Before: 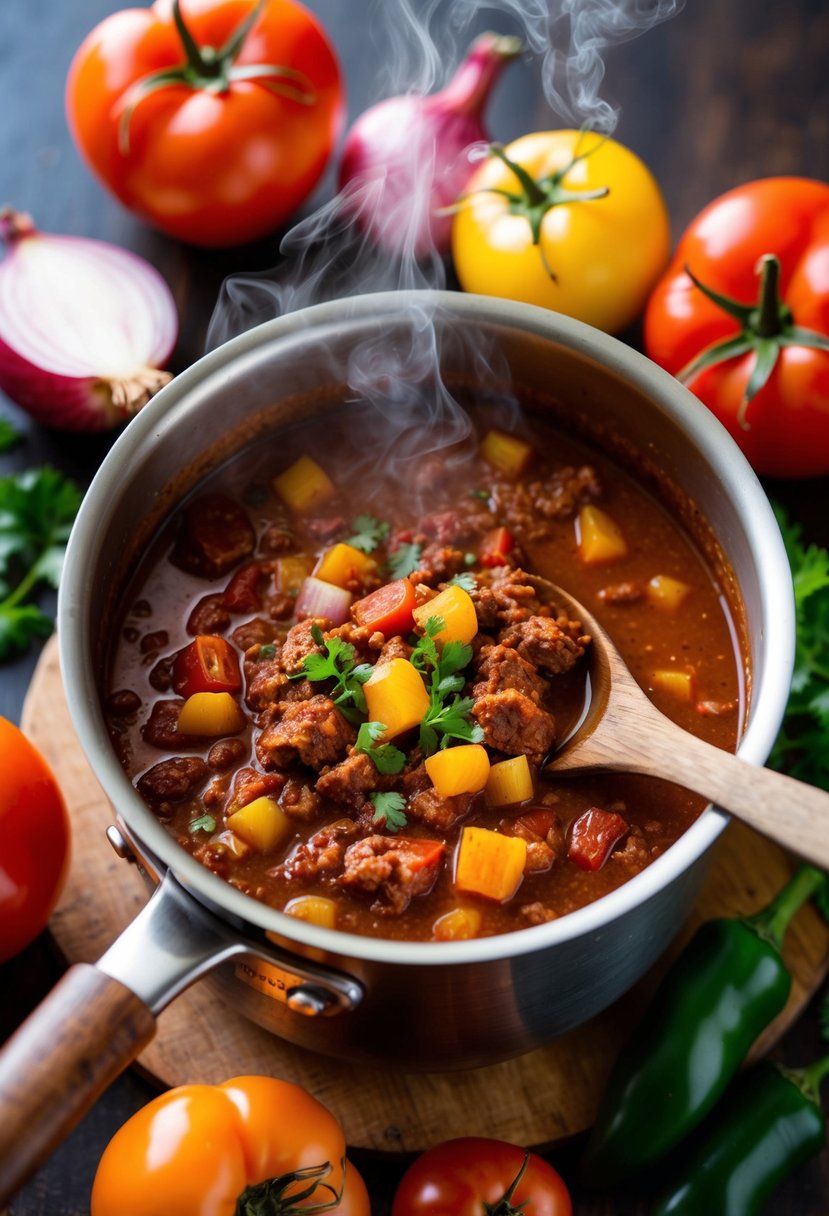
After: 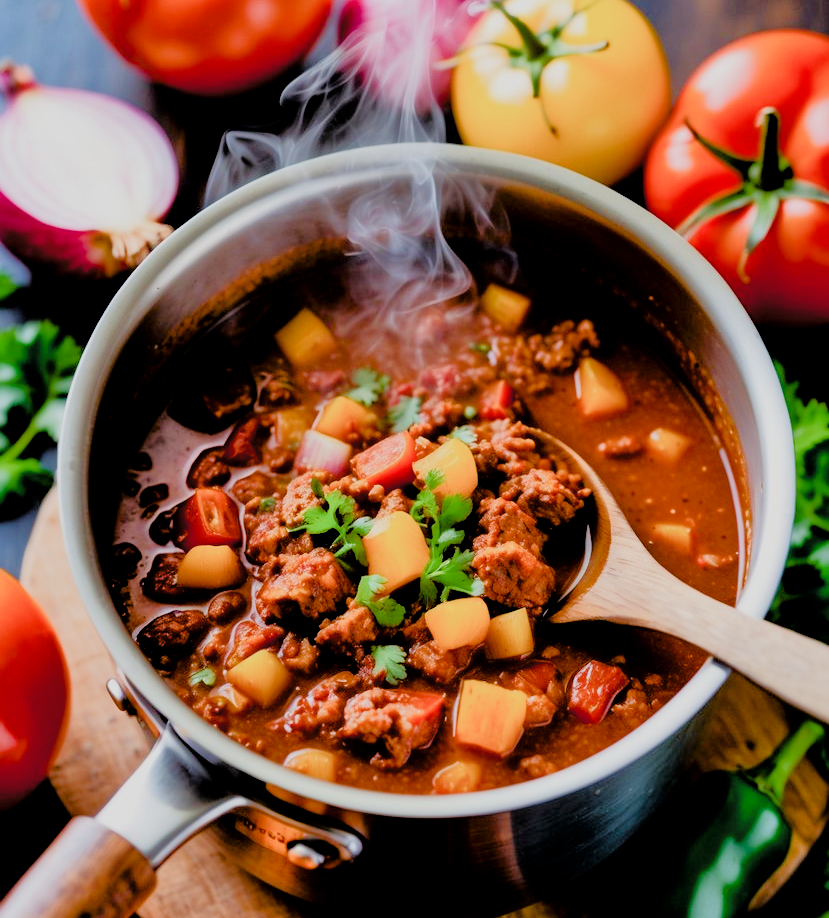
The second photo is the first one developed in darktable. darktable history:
crop and rotate: top 12.157%, bottom 12.32%
tone curve: curves: ch0 [(0.003, 0) (0.066, 0.017) (0.163, 0.09) (0.264, 0.238) (0.395, 0.421) (0.517, 0.56) (0.688, 0.743) (0.791, 0.814) (1, 1)]; ch1 [(0, 0) (0.164, 0.115) (0.337, 0.332) (0.39, 0.398) (0.464, 0.461) (0.501, 0.5) (0.507, 0.503) (0.534, 0.537) (0.577, 0.59) (0.652, 0.681) (0.733, 0.749) (0.811, 0.796) (1, 1)]; ch2 [(0, 0) (0.337, 0.382) (0.464, 0.476) (0.501, 0.502) (0.527, 0.54) (0.551, 0.565) (0.6, 0.59) (0.687, 0.675) (1, 1)], color space Lab, linked channels, preserve colors none
exposure: black level correction 0.007, exposure 0.156 EV, compensate highlight preservation false
color balance rgb: perceptual saturation grading › global saturation 20%, perceptual saturation grading › highlights -49.486%, perceptual saturation grading › shadows 24.396%, global vibrance 20%
tone equalizer: -7 EV 0.165 EV, -6 EV 0.617 EV, -5 EV 1.12 EV, -4 EV 1.33 EV, -3 EV 1.14 EV, -2 EV 0.6 EV, -1 EV 0.155 EV
filmic rgb: black relative exposure -7.65 EV, white relative exposure 4.56 EV, threshold 5.99 EV, hardness 3.61, enable highlight reconstruction true
